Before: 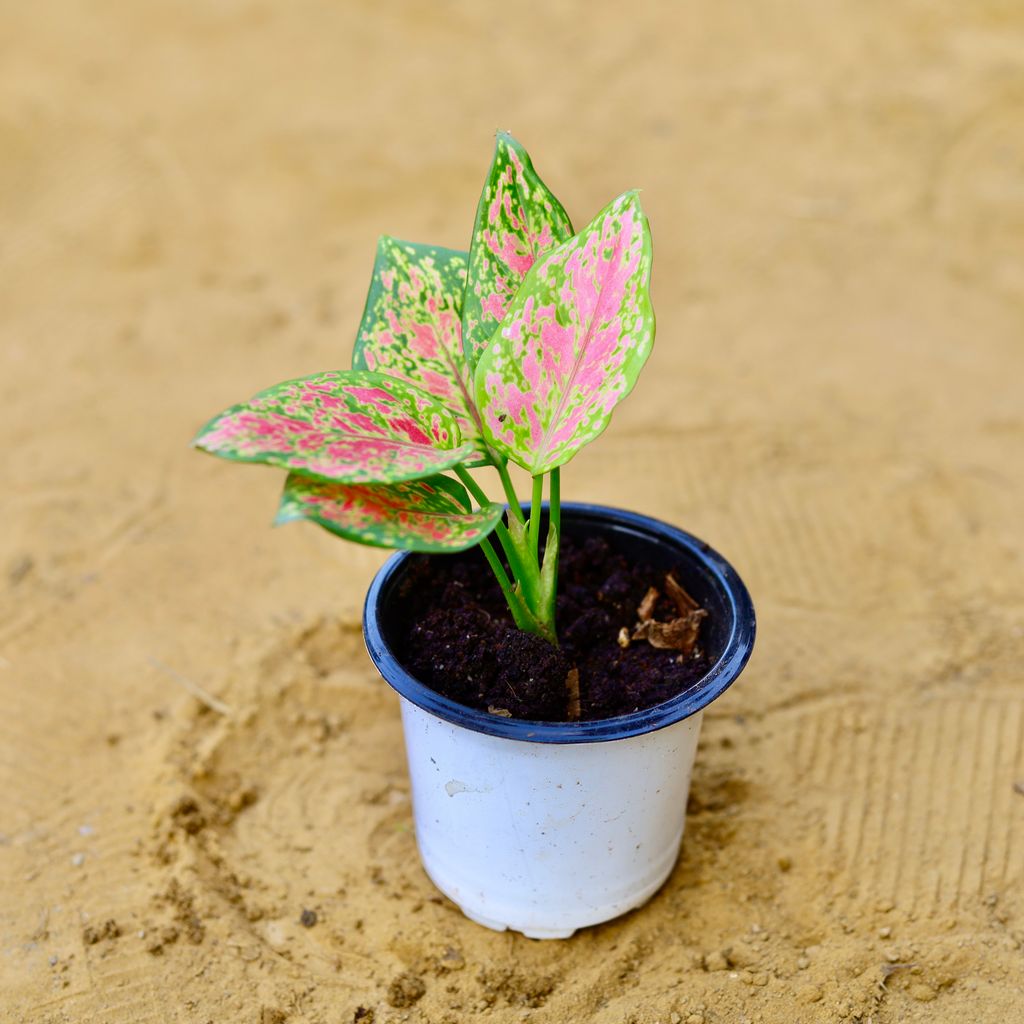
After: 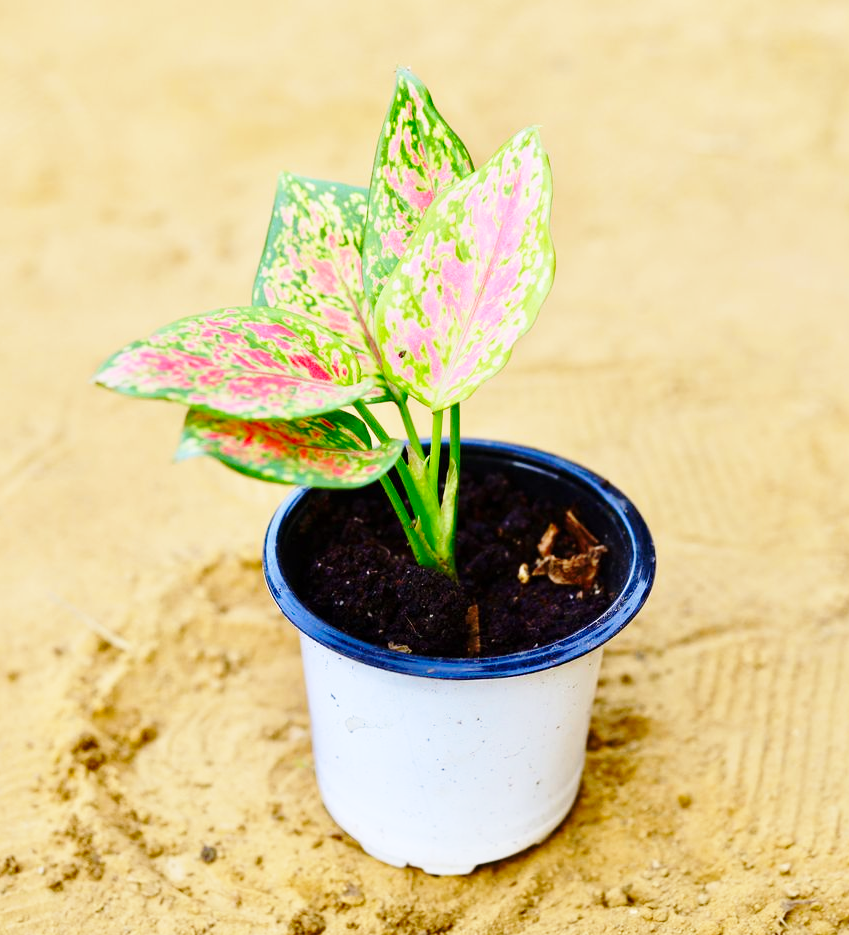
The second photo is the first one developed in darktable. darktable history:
crop: left 9.809%, top 6.338%, right 7.229%, bottom 2.295%
base curve: curves: ch0 [(0, 0) (0.028, 0.03) (0.121, 0.232) (0.46, 0.748) (0.859, 0.968) (1, 1)], preserve colors none
